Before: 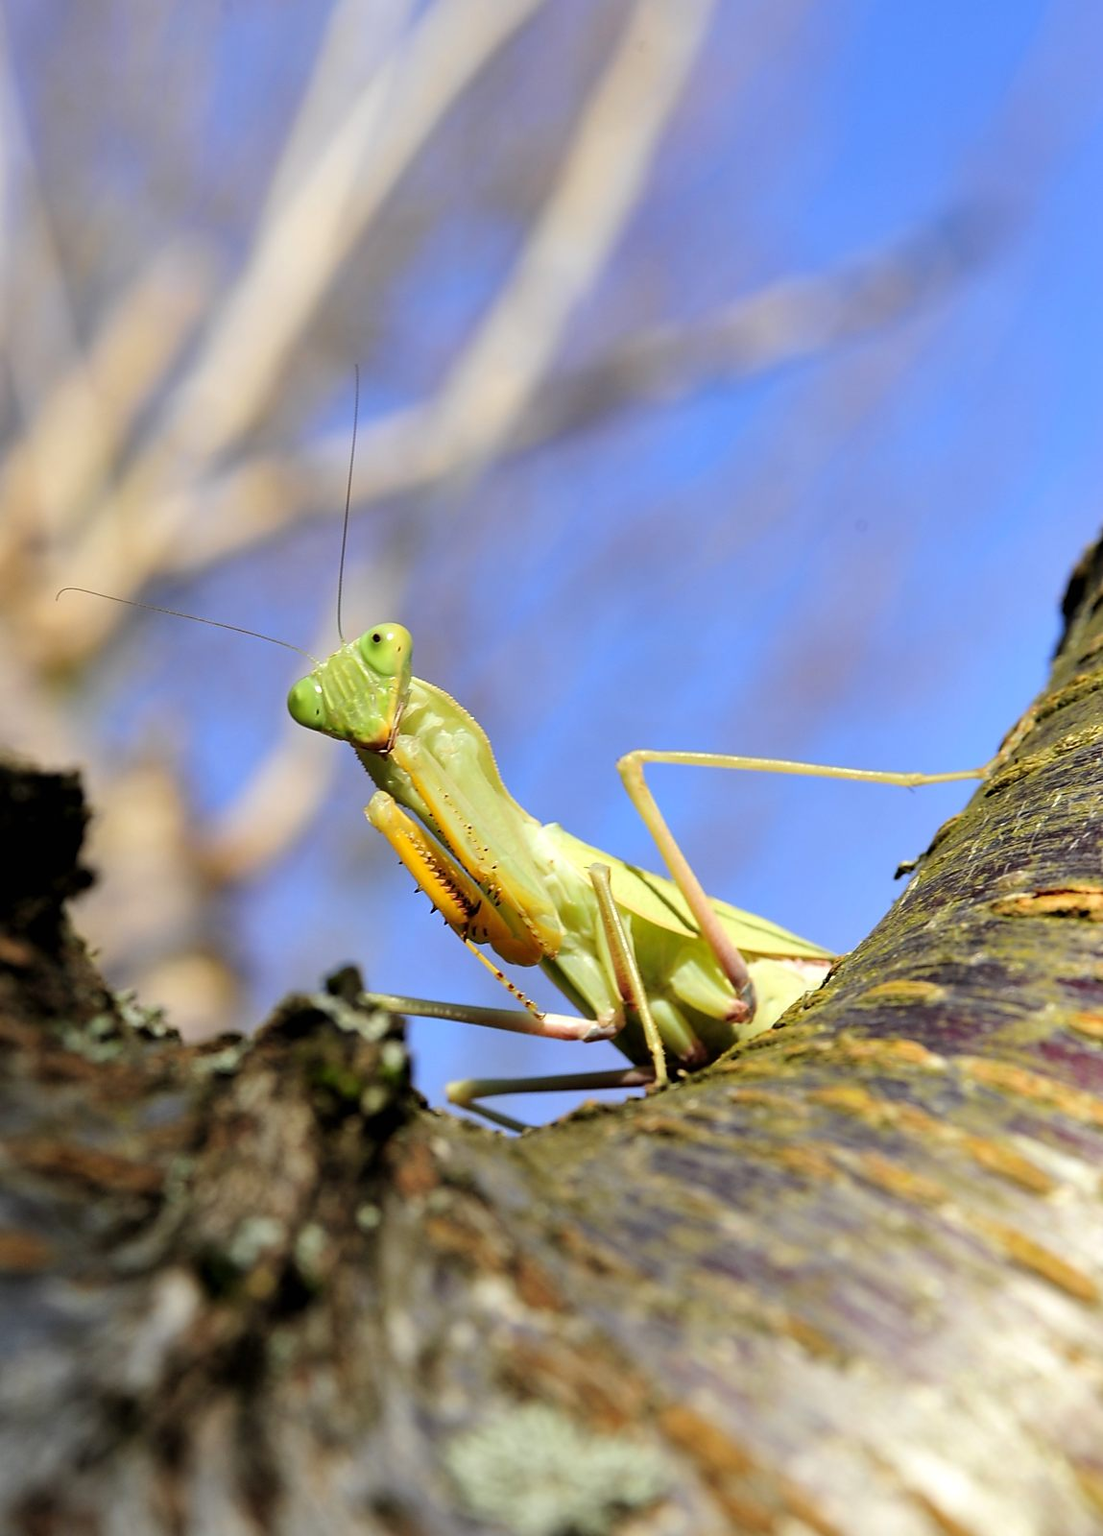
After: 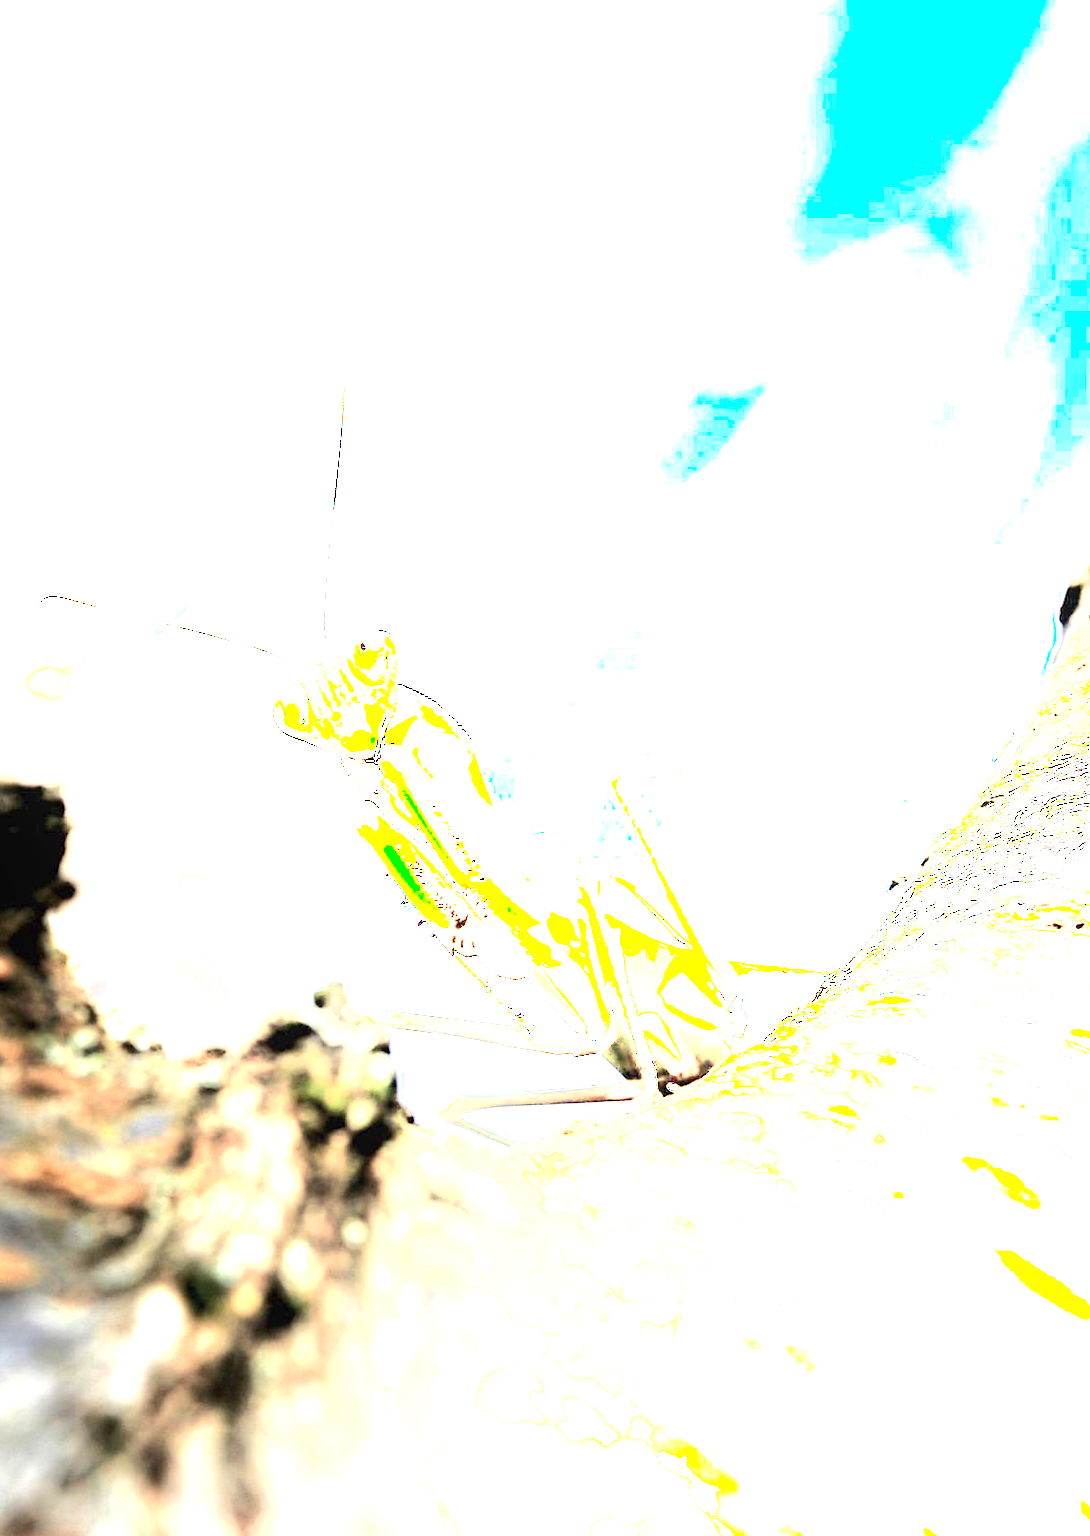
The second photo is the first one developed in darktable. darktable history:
crop and rotate: left 1.774%, right 0.633%, bottom 1.28%
shadows and highlights: shadows -40.15, highlights 62.88, soften with gaussian
color zones: curves: ch0 [(0.018, 0.548) (0.197, 0.654) (0.425, 0.447) (0.605, 0.658) (0.732, 0.579)]; ch1 [(0.105, 0.531) (0.224, 0.531) (0.386, 0.39) (0.618, 0.456) (0.732, 0.456) (0.956, 0.421)]; ch2 [(0.039, 0.583) (0.215, 0.465) (0.399, 0.544) (0.465, 0.548) (0.614, 0.447) (0.724, 0.43) (0.882, 0.623) (0.956, 0.632)]
exposure: black level correction 0, exposure 2.327 EV, compensate exposure bias true, compensate highlight preservation false
